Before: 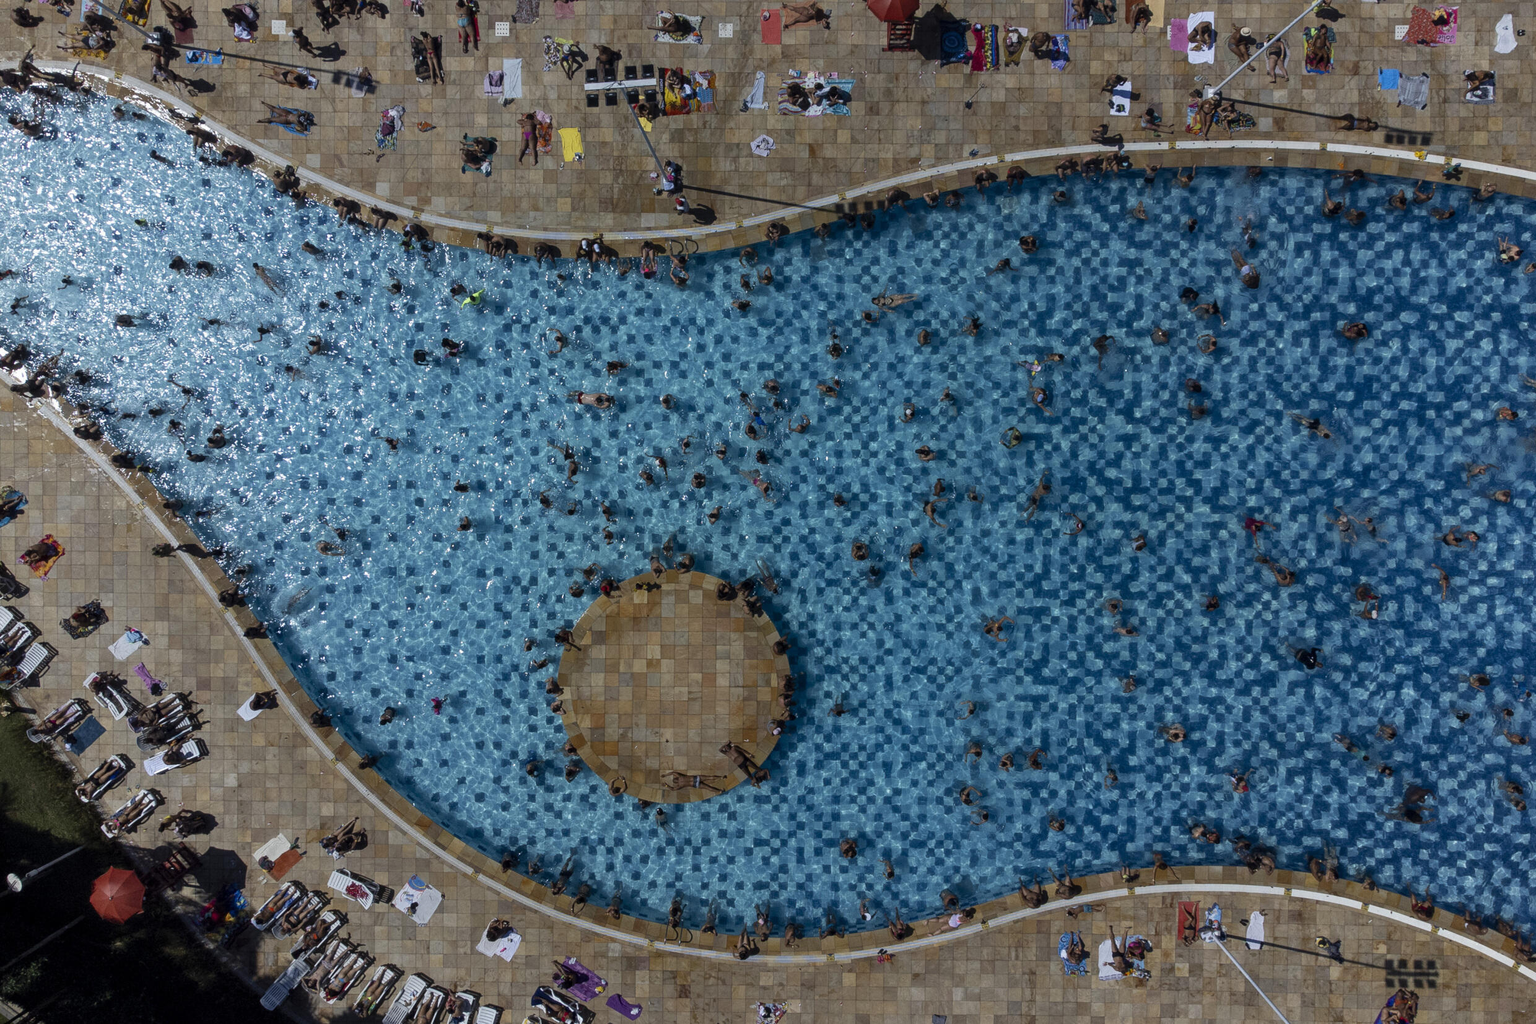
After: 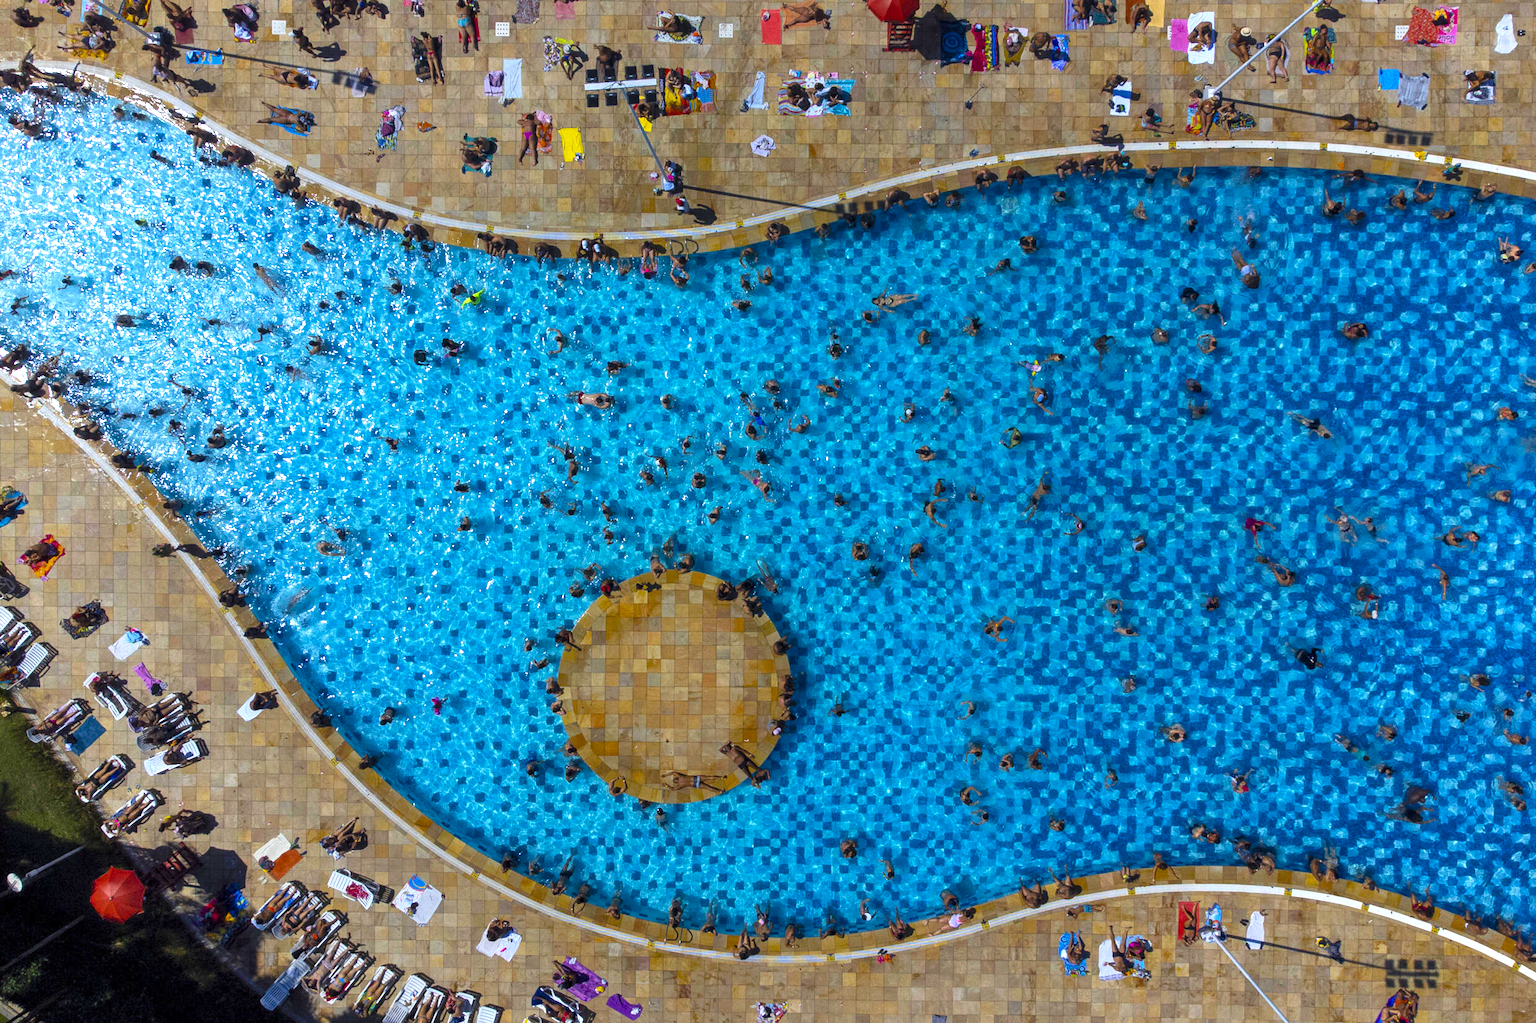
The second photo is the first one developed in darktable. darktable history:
contrast brightness saturation: brightness 0.09, saturation 0.19
color balance rgb: linear chroma grading › global chroma 20%, perceptual saturation grading › global saturation 25%, perceptual brilliance grading › global brilliance 20%, global vibrance 20%
